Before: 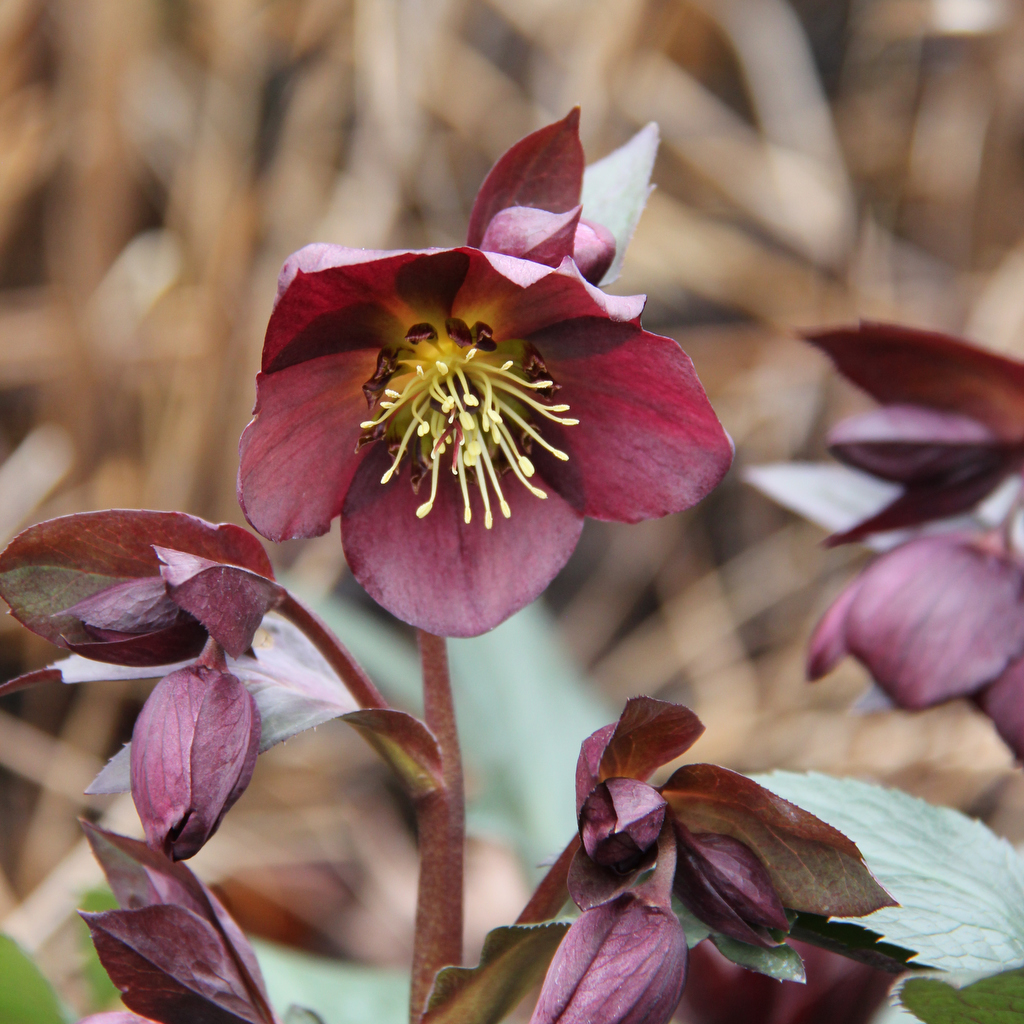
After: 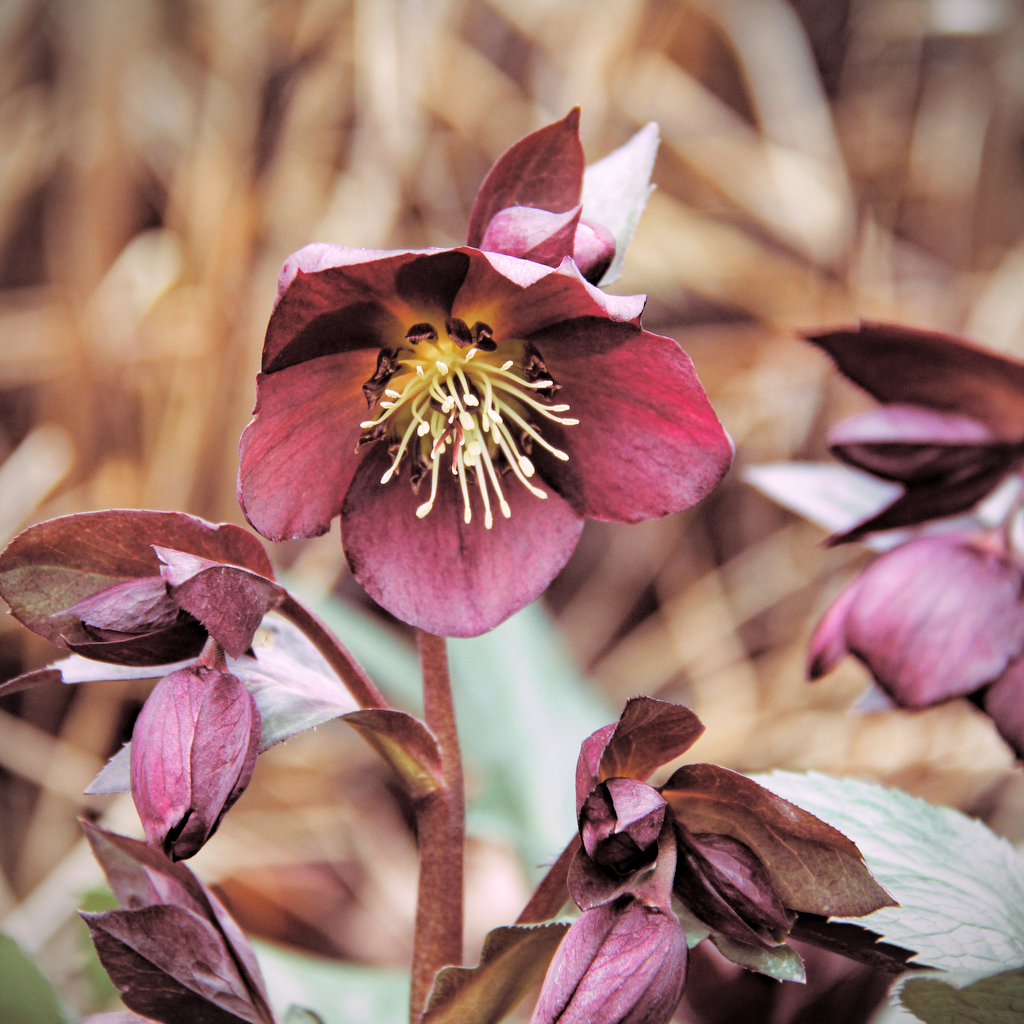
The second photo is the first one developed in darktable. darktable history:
local contrast: highlights 100%, shadows 100%, detail 120%, midtone range 0.2
haze removal: strength 0.29, distance 0.25, compatibility mode true, adaptive false
filmic: grey point source 18, black point source -8.65, white point source 2.45, grey point target 18, white point target 100, output power 2.2, latitude stops 2, contrast 1.5, saturation 100, global saturation 100
vignetting: fall-off start 91.19%
split-toning: highlights › hue 298.8°, highlights › saturation 0.73, compress 41.76%
contrast brightness saturation: brightness 0.28
vibrance: on, module defaults
